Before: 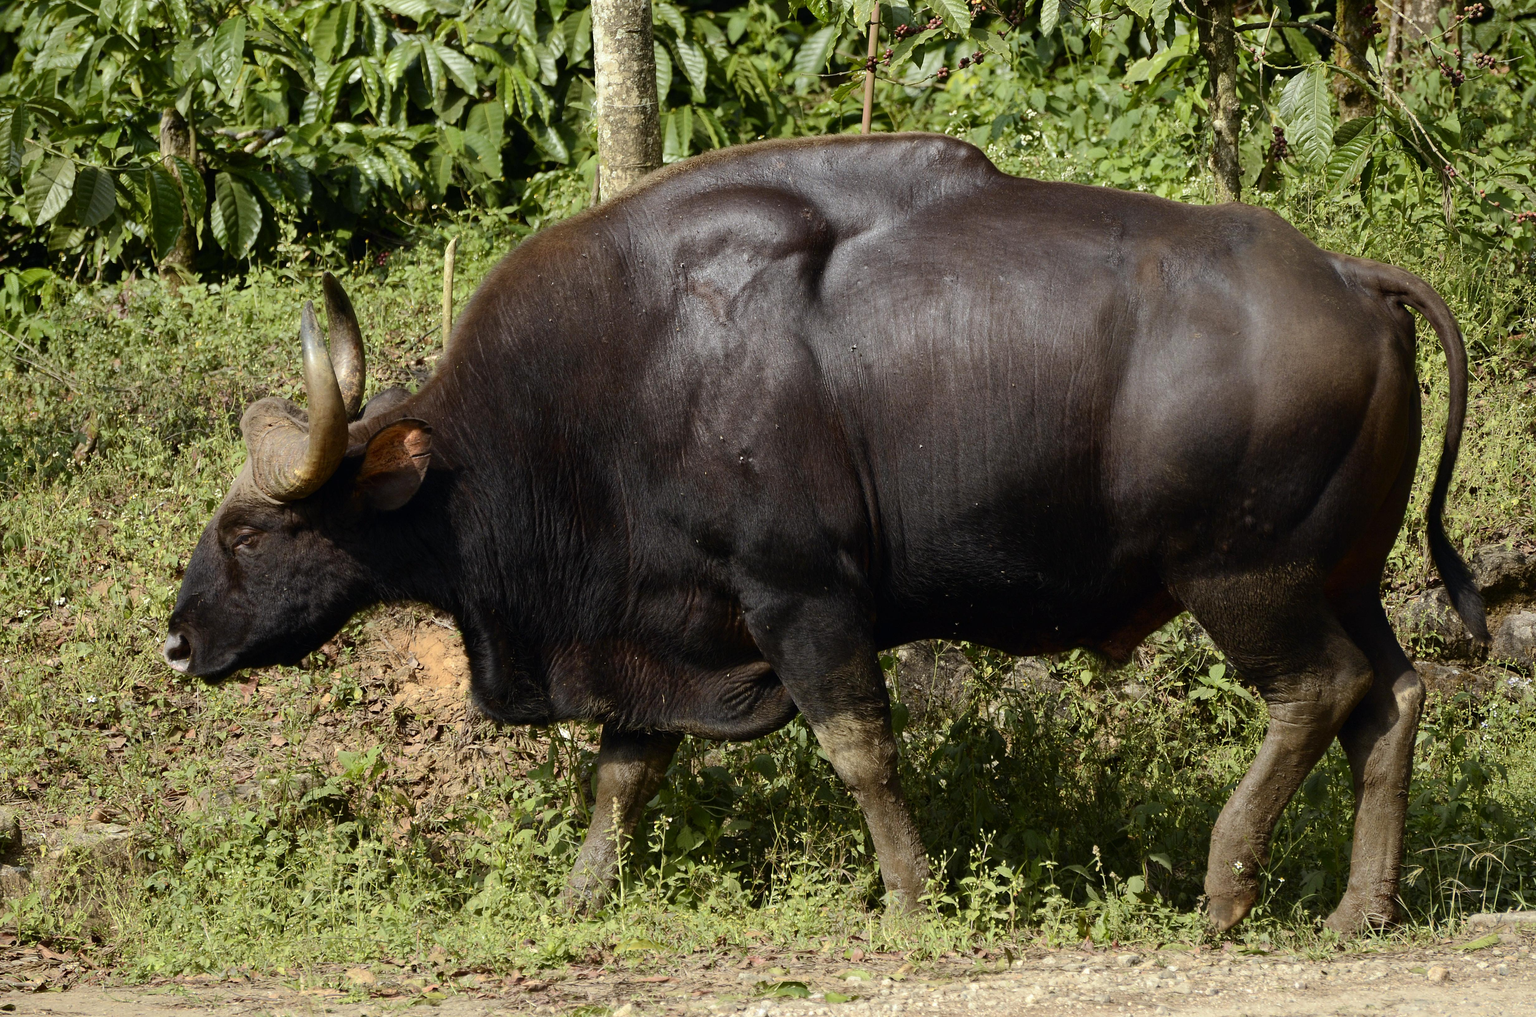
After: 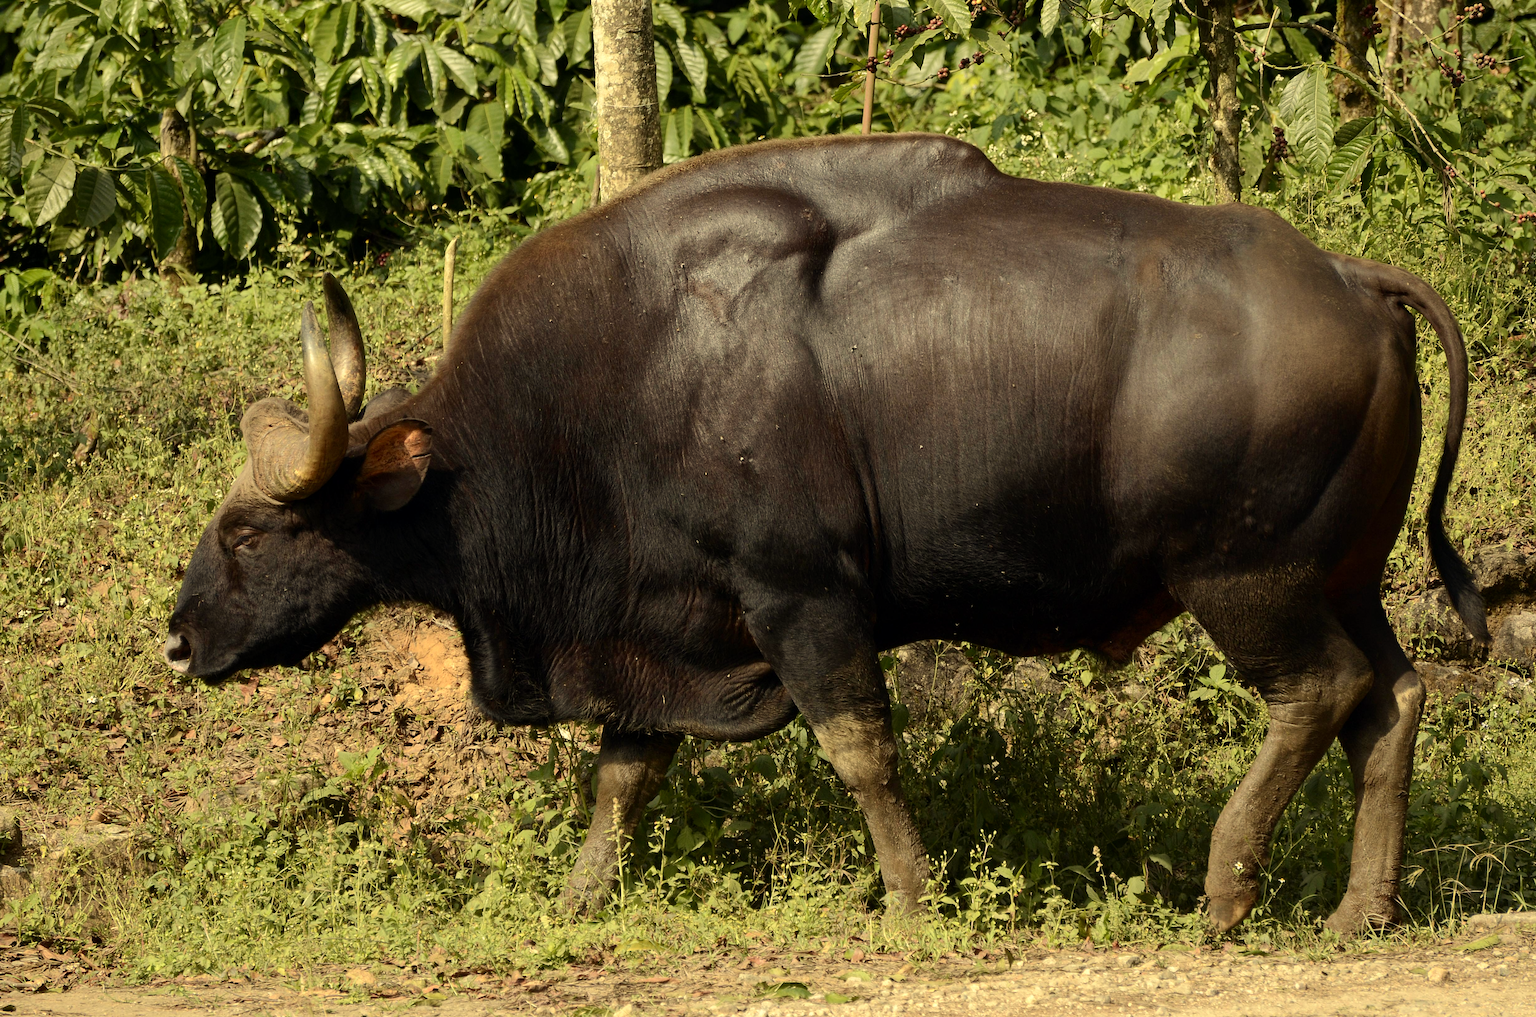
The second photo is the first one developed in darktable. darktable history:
white balance: red 1.08, blue 0.791
exposure: black level correction 0.001, exposure 0.014 EV, compensate highlight preservation false
